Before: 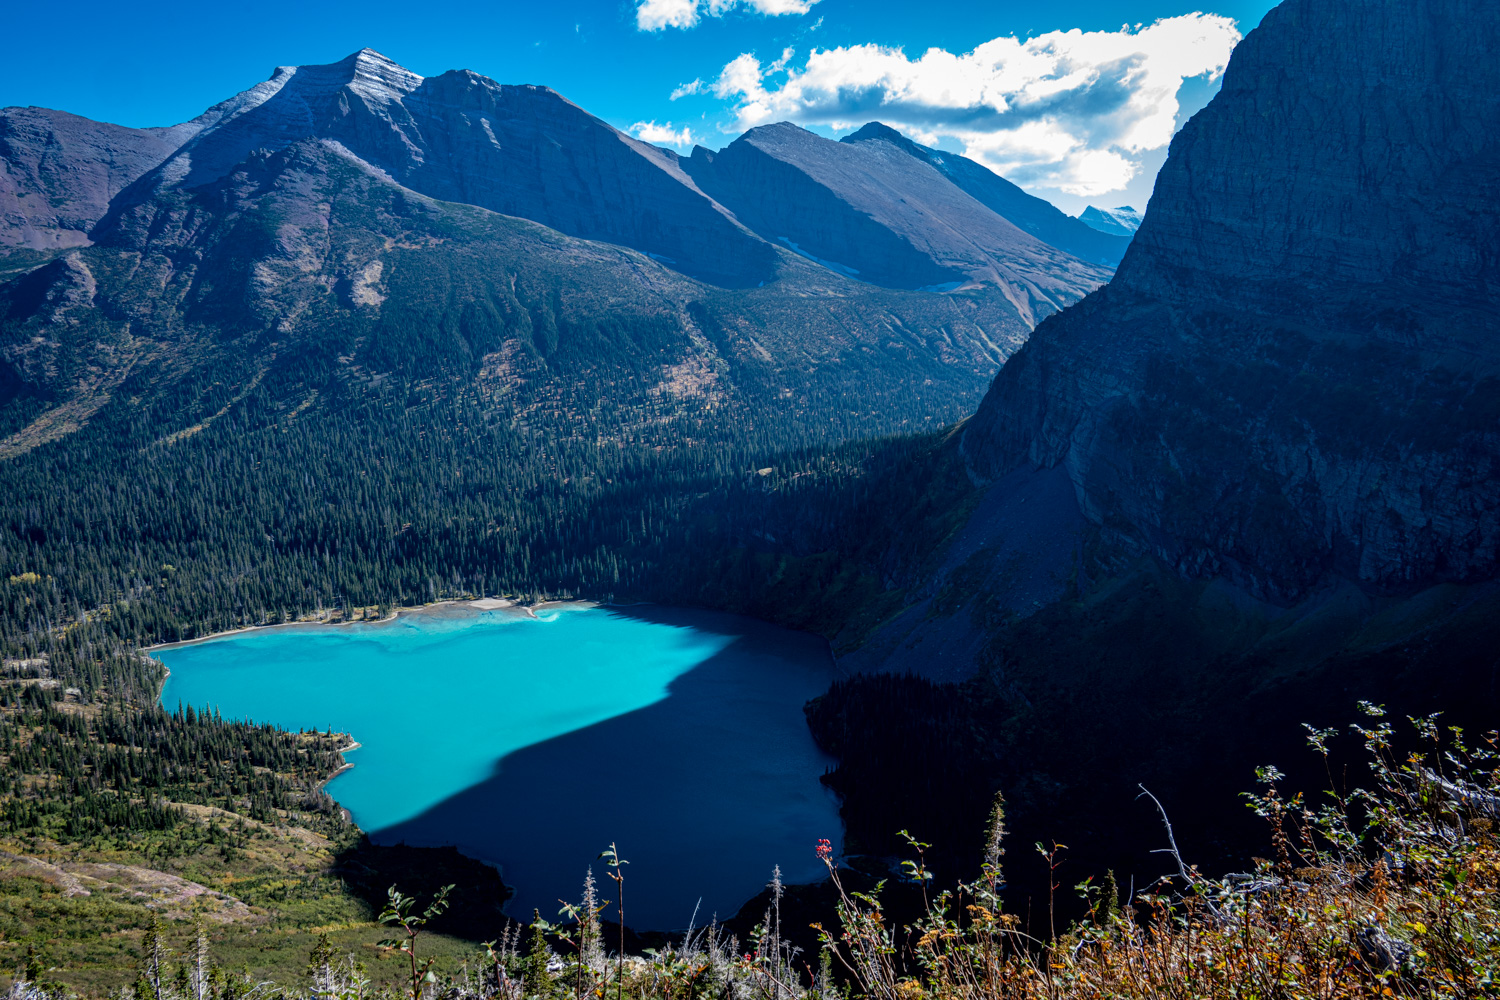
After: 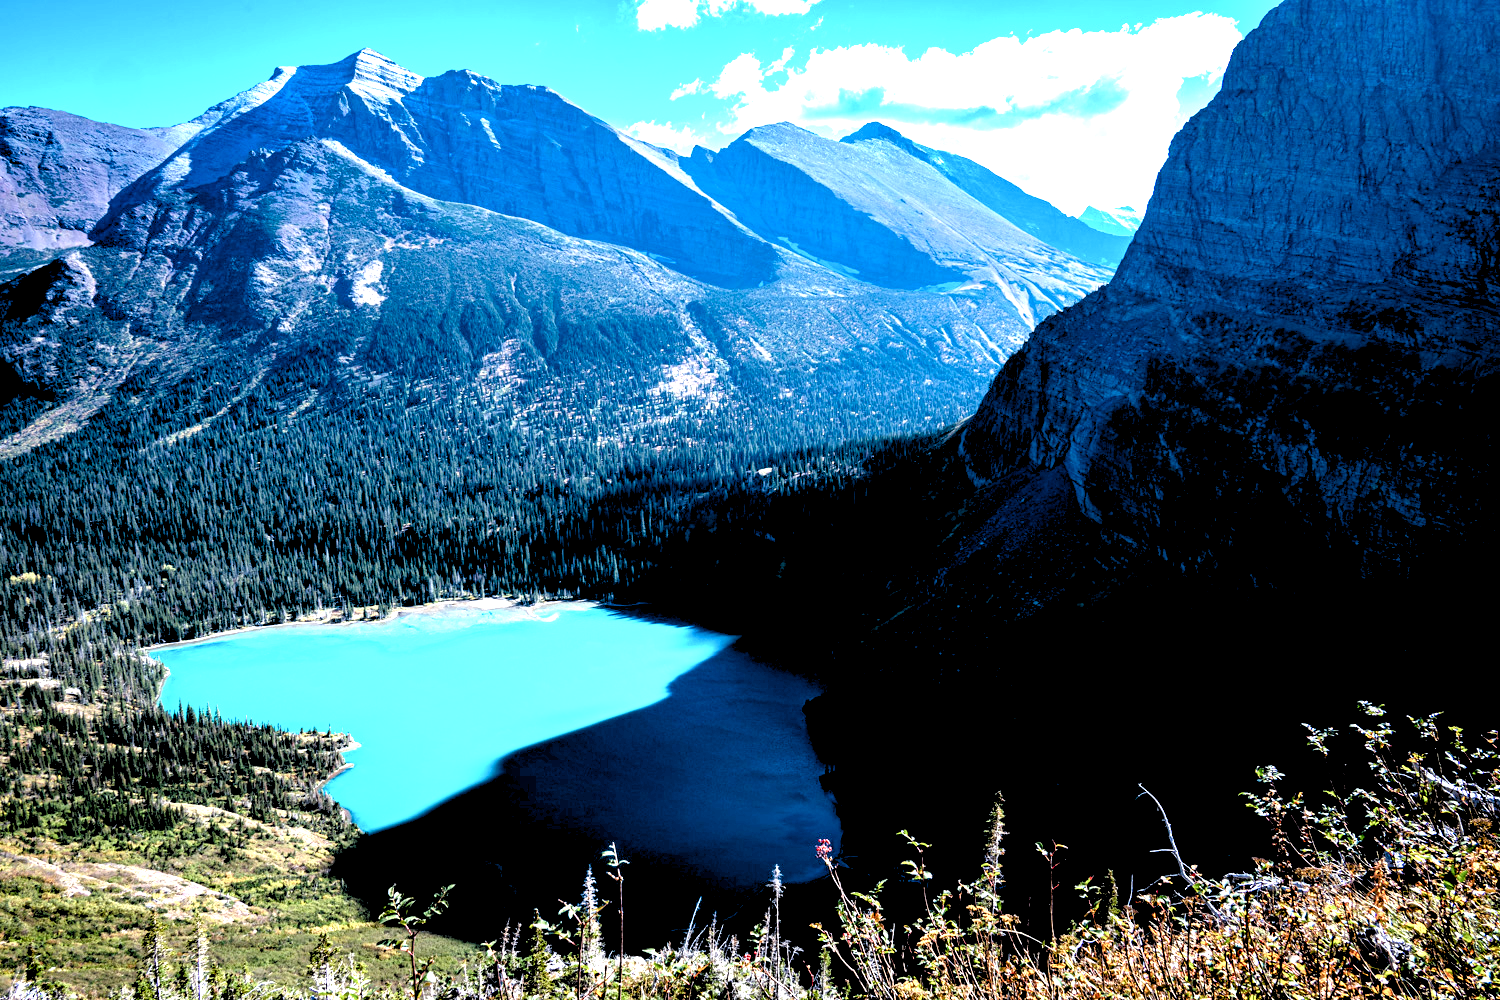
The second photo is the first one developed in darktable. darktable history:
exposure: black level correction -0.002, exposure 1.35 EV, compensate highlight preservation false
tone equalizer: on, module defaults
color balance rgb: shadows lift › luminance -20%, power › hue 72.24°, highlights gain › luminance 15%, global offset › hue 171.6°, perceptual saturation grading › highlights -30%, perceptual saturation grading › shadows 20%, global vibrance 30%, contrast 10%
rgb levels: levels [[0.029, 0.461, 0.922], [0, 0.5, 1], [0, 0.5, 1]]
